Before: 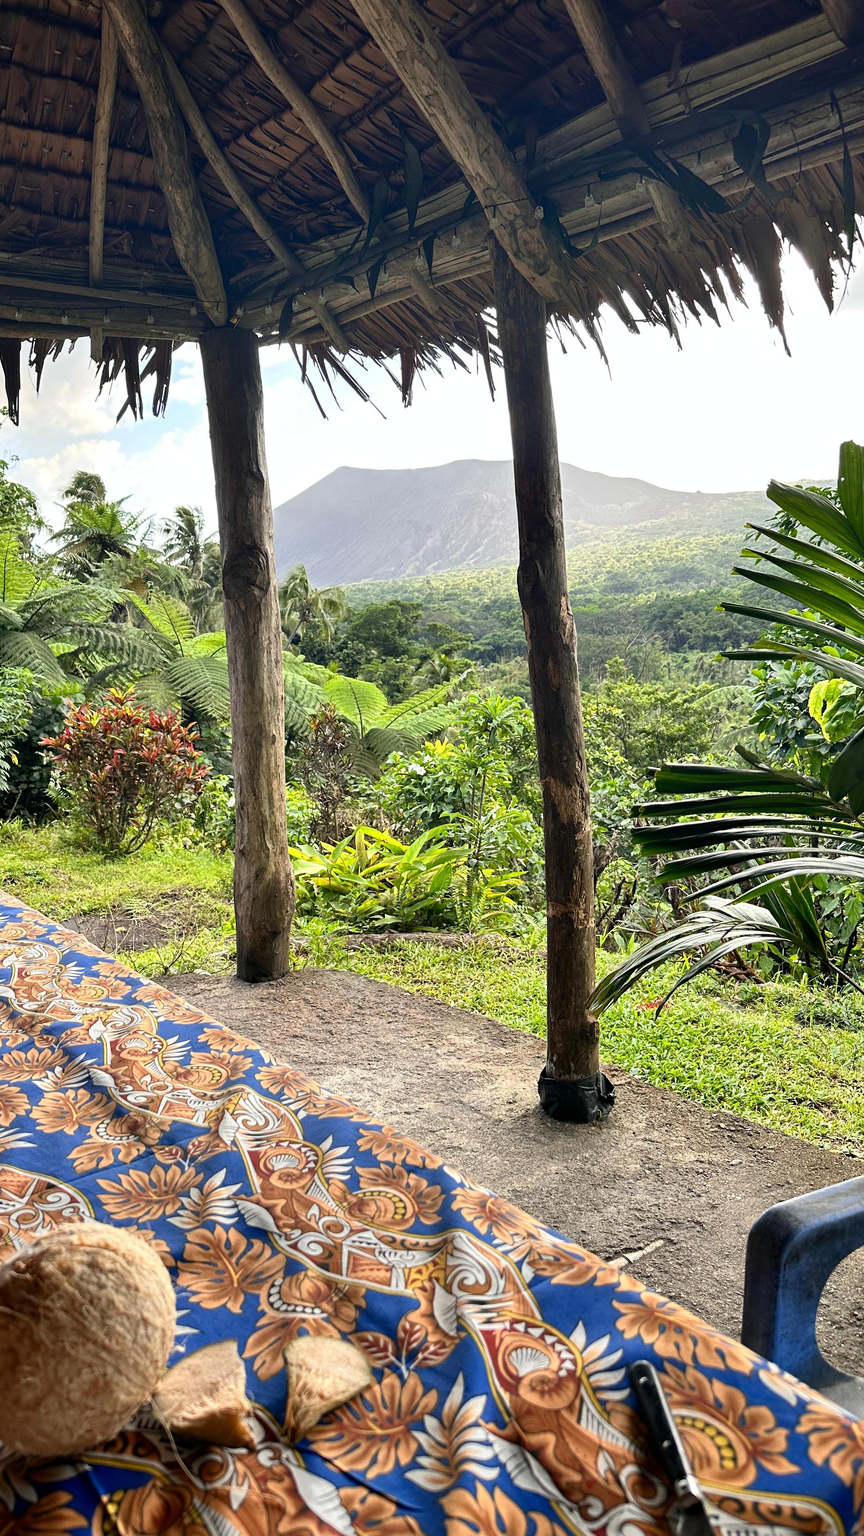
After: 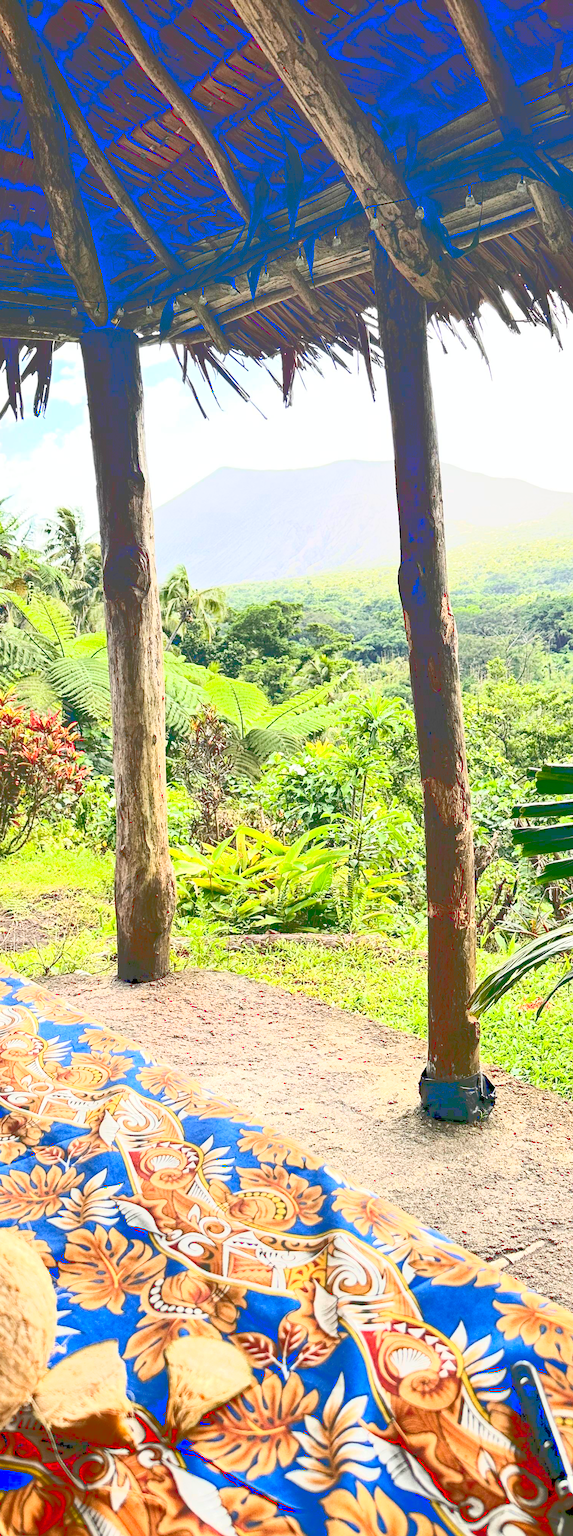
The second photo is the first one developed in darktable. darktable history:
crop and rotate: left 13.85%, right 19.77%
tone curve: curves: ch0 [(0, 0) (0.003, 0.279) (0.011, 0.287) (0.025, 0.295) (0.044, 0.304) (0.069, 0.316) (0.1, 0.319) (0.136, 0.316) (0.177, 0.32) (0.224, 0.359) (0.277, 0.421) (0.335, 0.511) (0.399, 0.639) (0.468, 0.734) (0.543, 0.827) (0.623, 0.89) (0.709, 0.944) (0.801, 0.965) (0.898, 0.968) (1, 1)], color space Lab, linked channels, preserve colors none
haze removal: strength 0.278, distance 0.25, compatibility mode true
